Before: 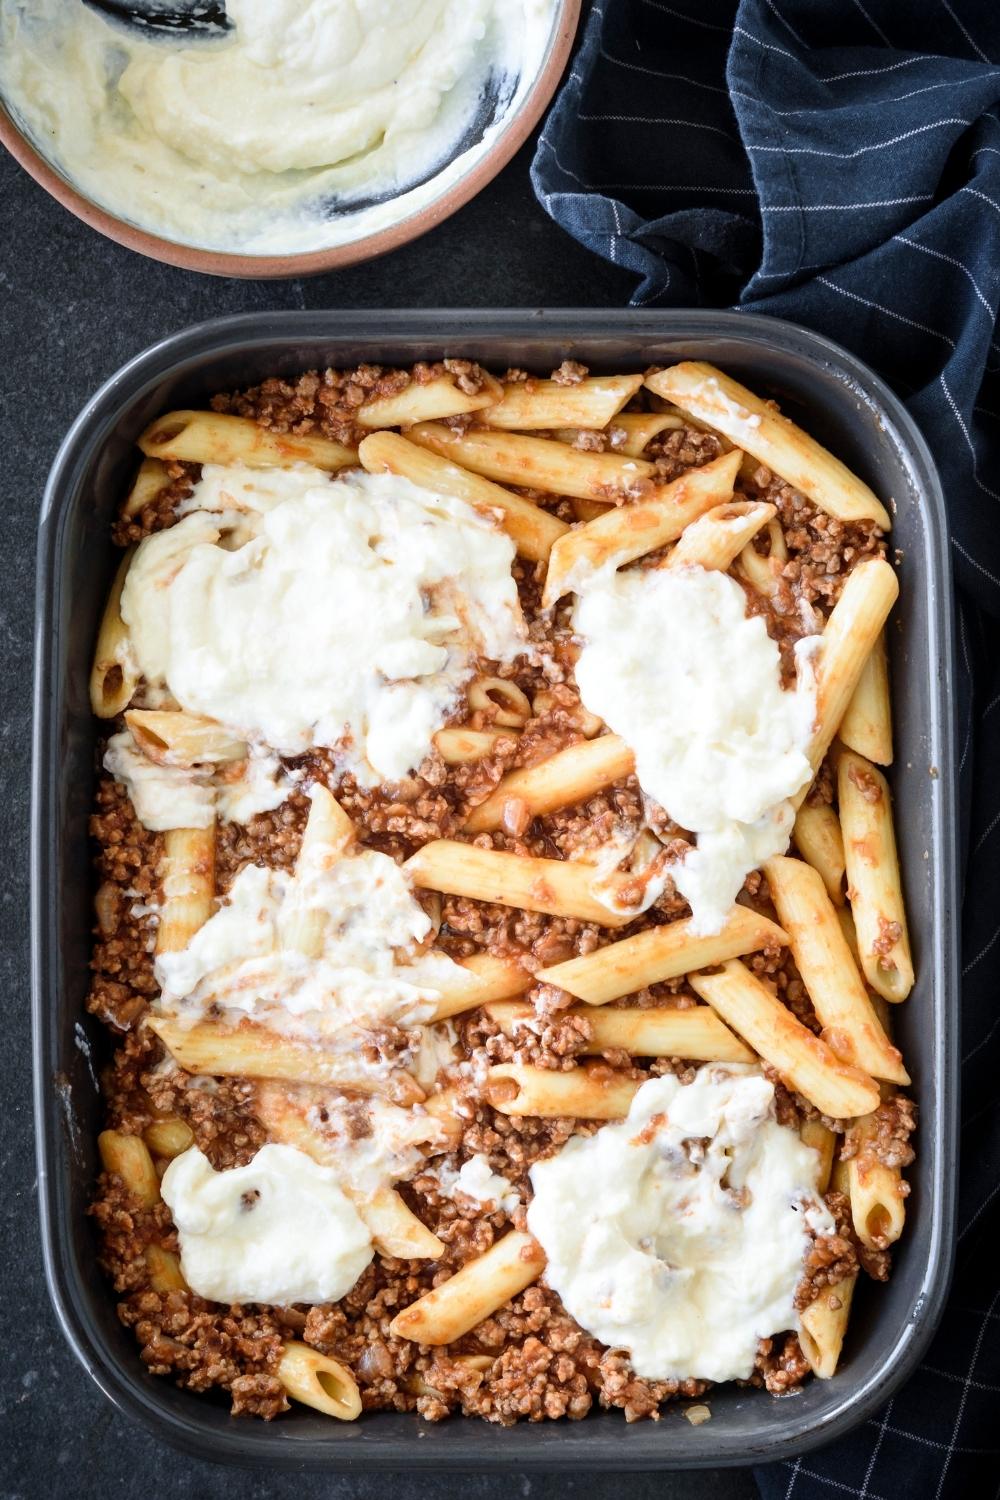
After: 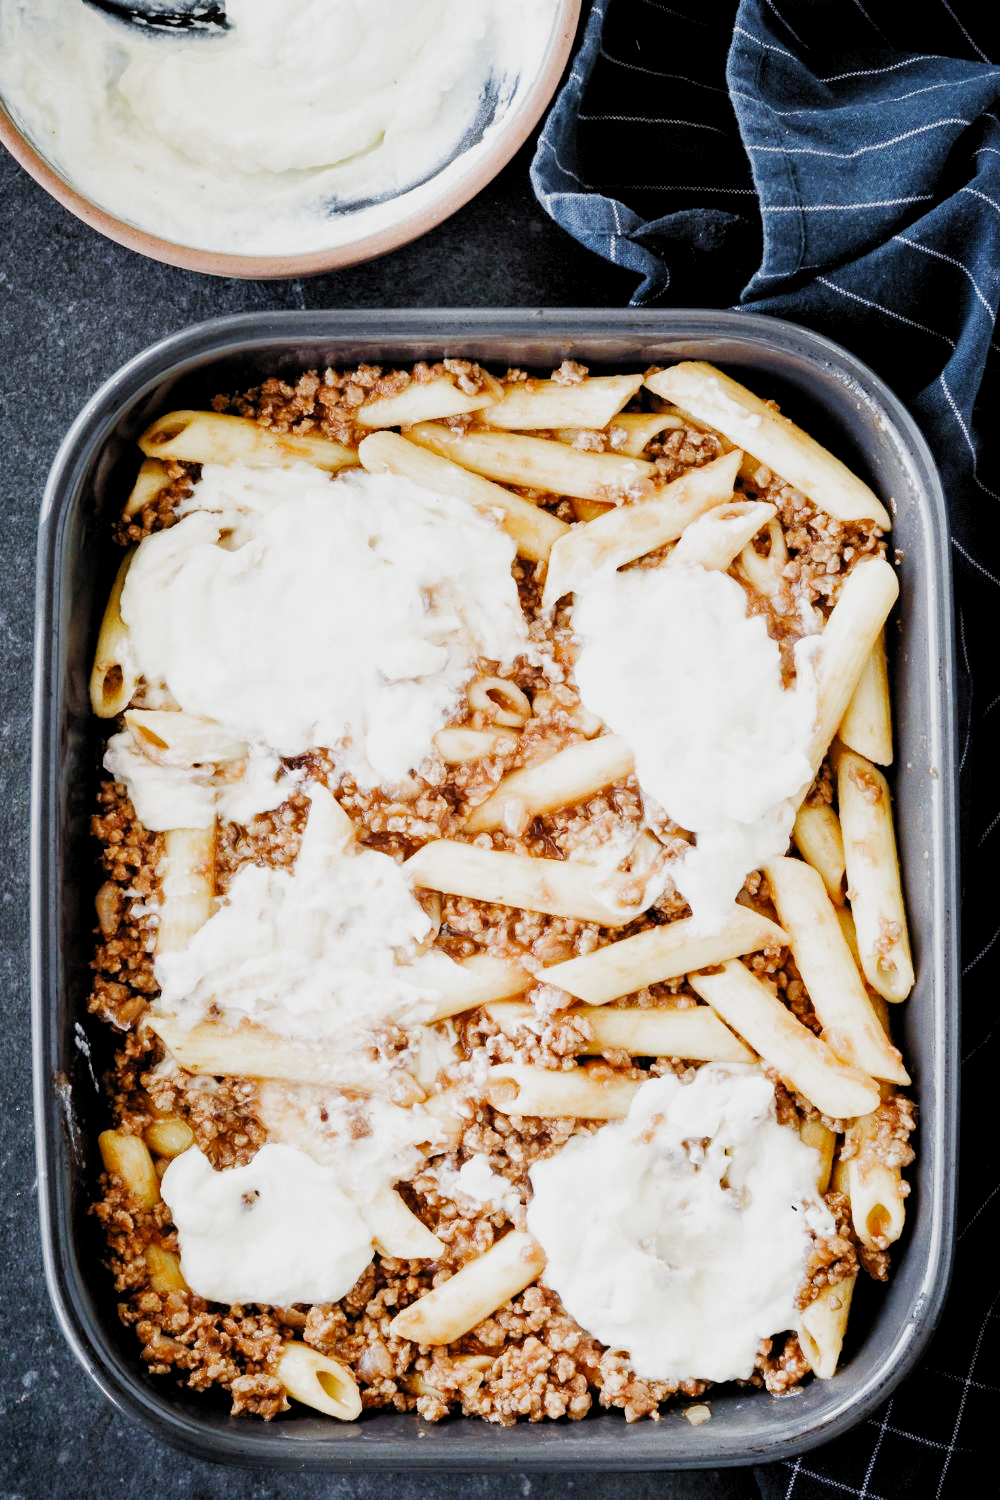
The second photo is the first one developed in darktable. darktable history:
local contrast: mode bilateral grid, contrast 20, coarseness 49, detail 103%, midtone range 0.2
exposure: black level correction 0, exposure 1.2 EV, compensate highlight preservation false
filmic rgb: black relative exposure -4.26 EV, white relative exposure 4.56 EV, hardness 2.39, contrast 1.05, preserve chrominance no, color science v5 (2021), contrast in shadows safe, contrast in highlights safe
